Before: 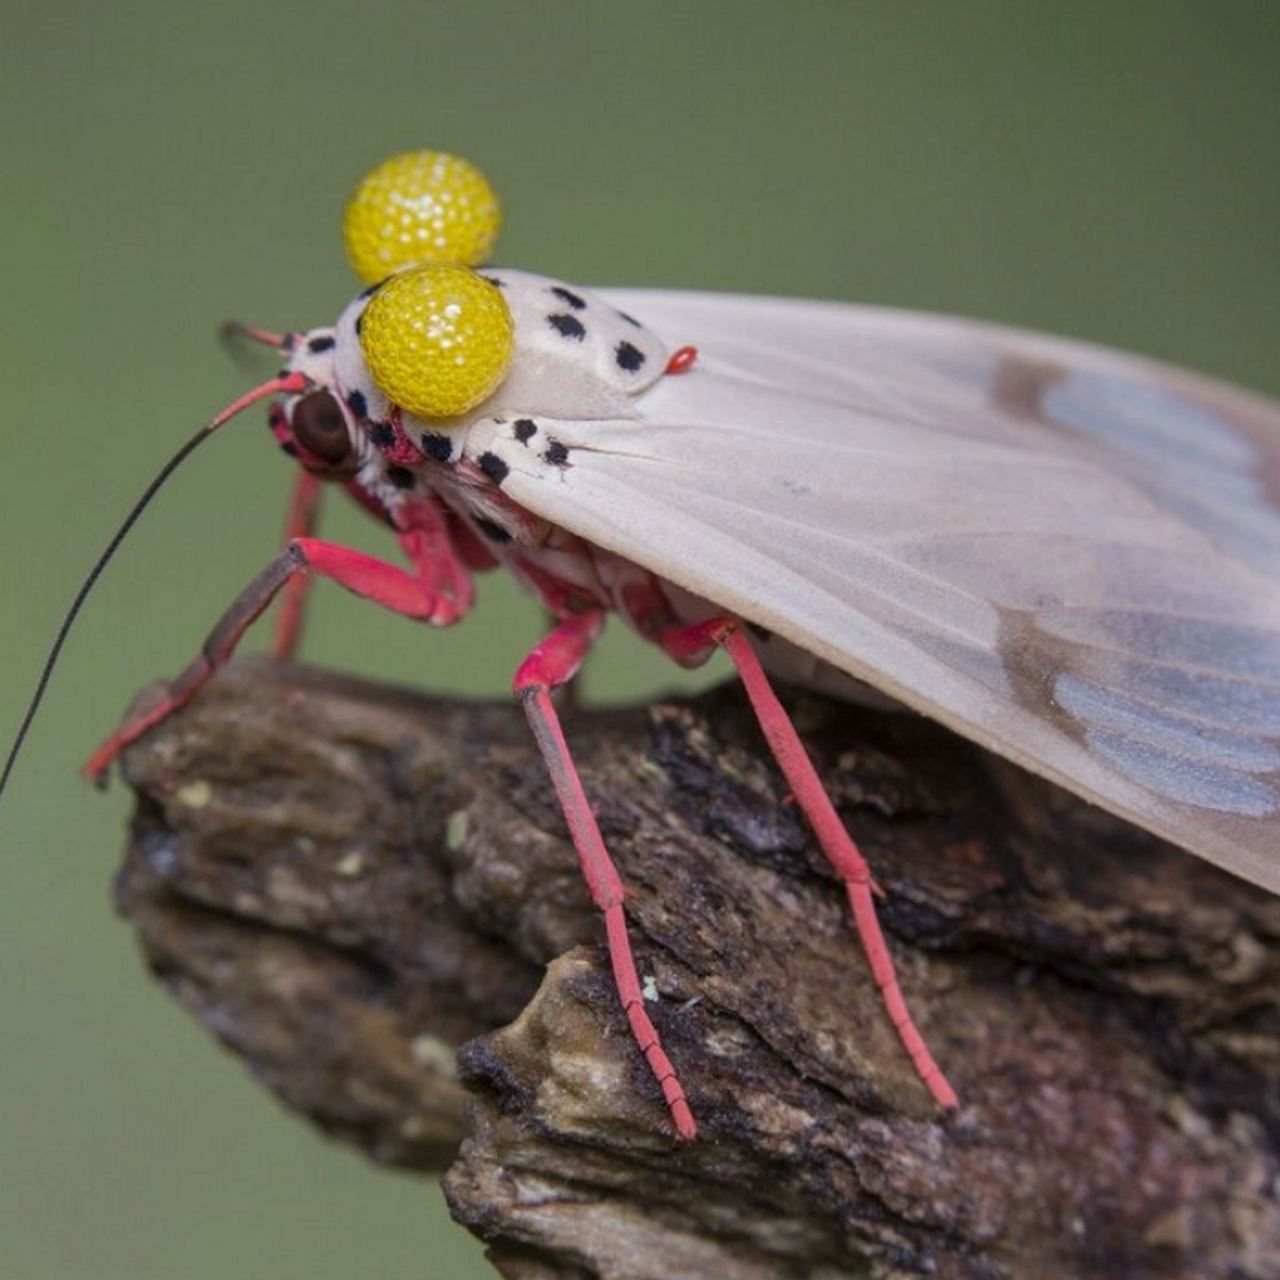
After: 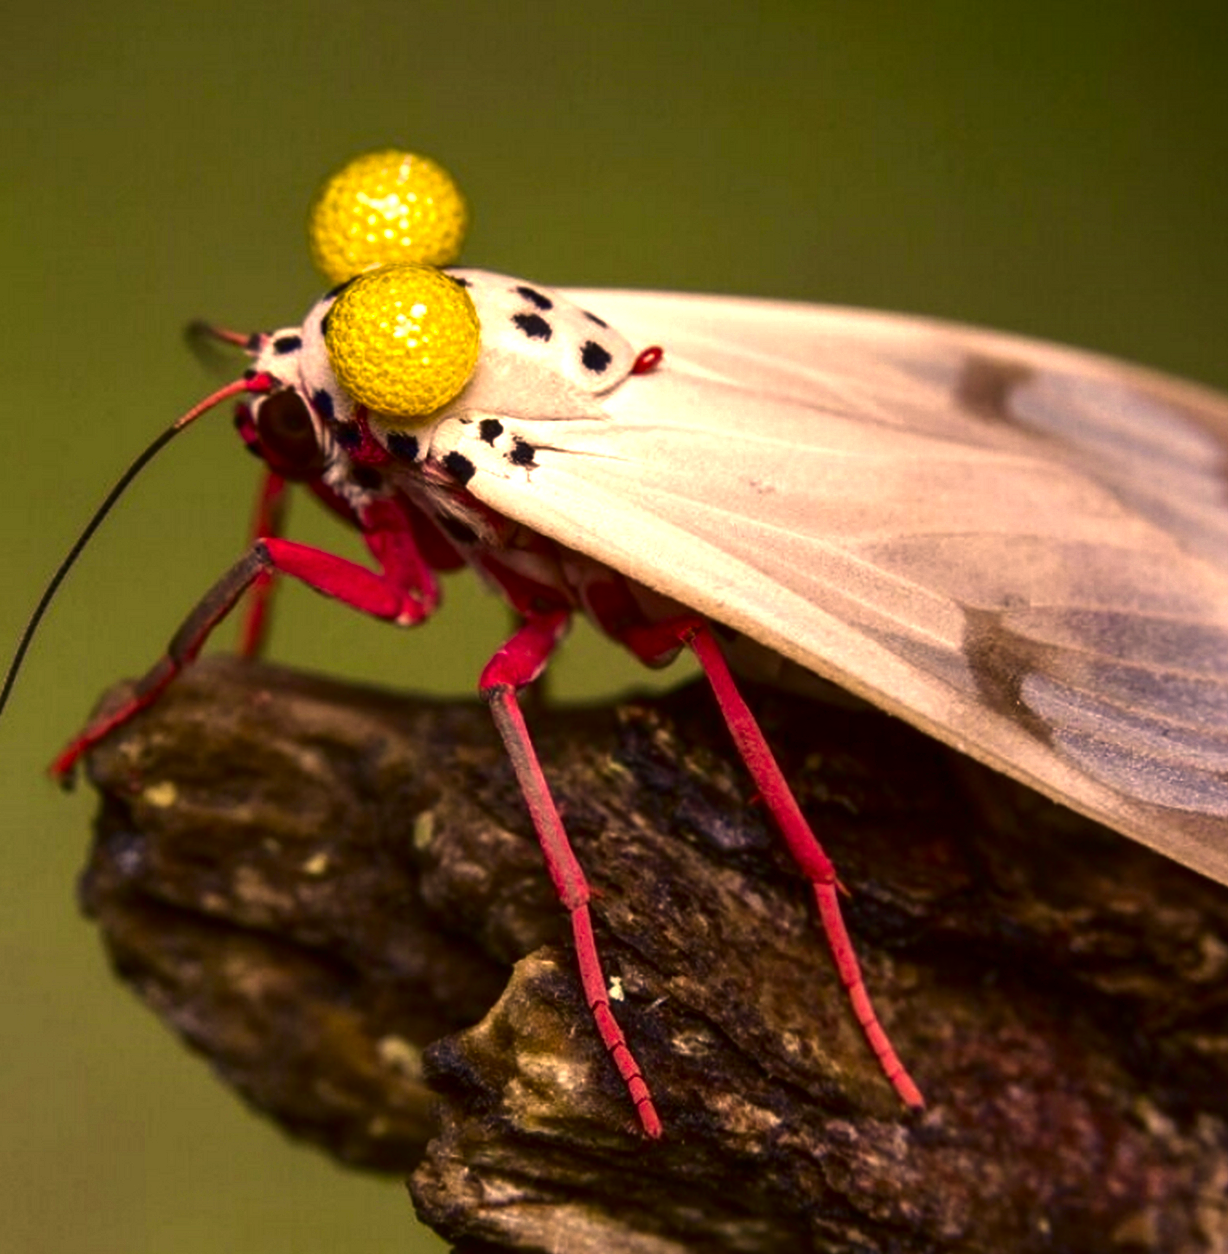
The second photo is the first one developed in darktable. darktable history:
color correction: highlights a* 18.33, highlights b* 35.26, shadows a* 1.03, shadows b* 6.52, saturation 1.03
contrast brightness saturation: brightness -0.54
exposure: black level correction 0, exposure 0.95 EV, compensate highlight preservation false
crop and rotate: left 2.696%, right 1.316%, bottom 2.027%
